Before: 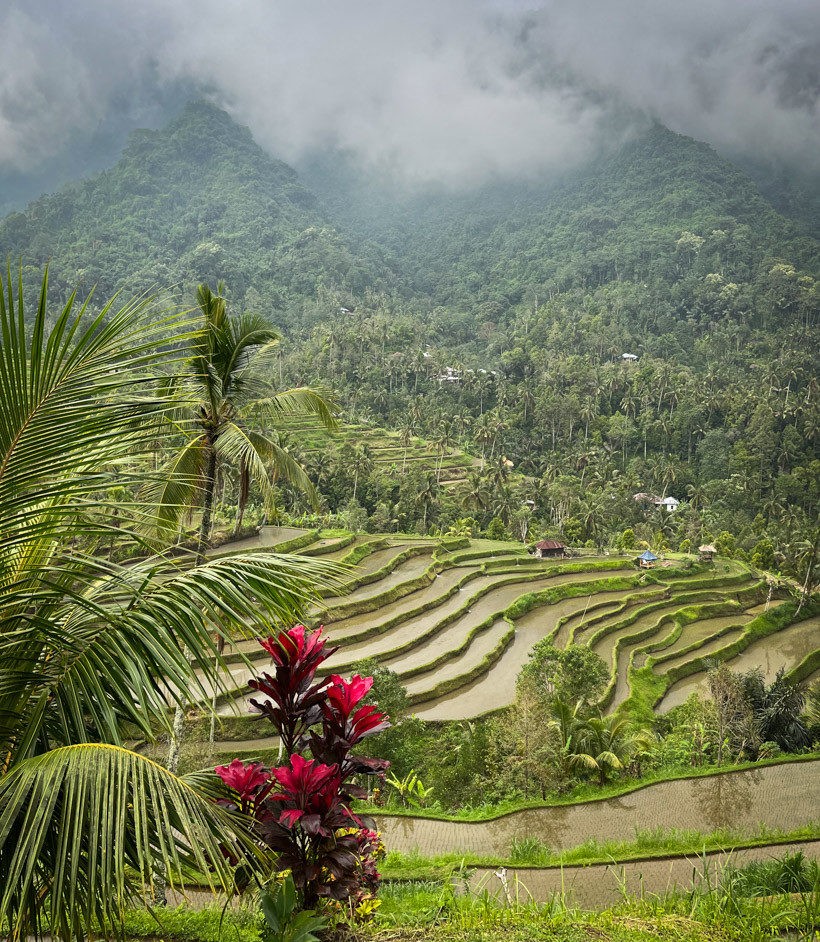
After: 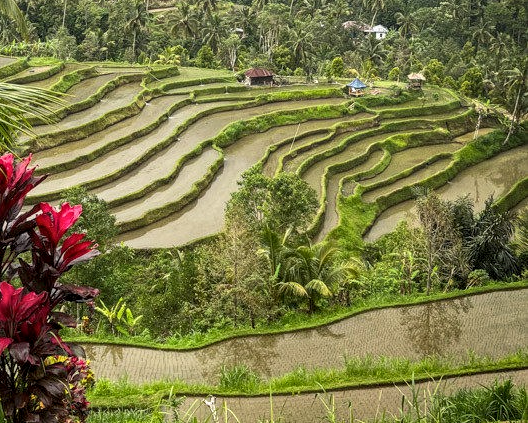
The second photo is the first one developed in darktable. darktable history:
crop and rotate: left 35.493%, top 50.143%, bottom 4.906%
local contrast: on, module defaults
